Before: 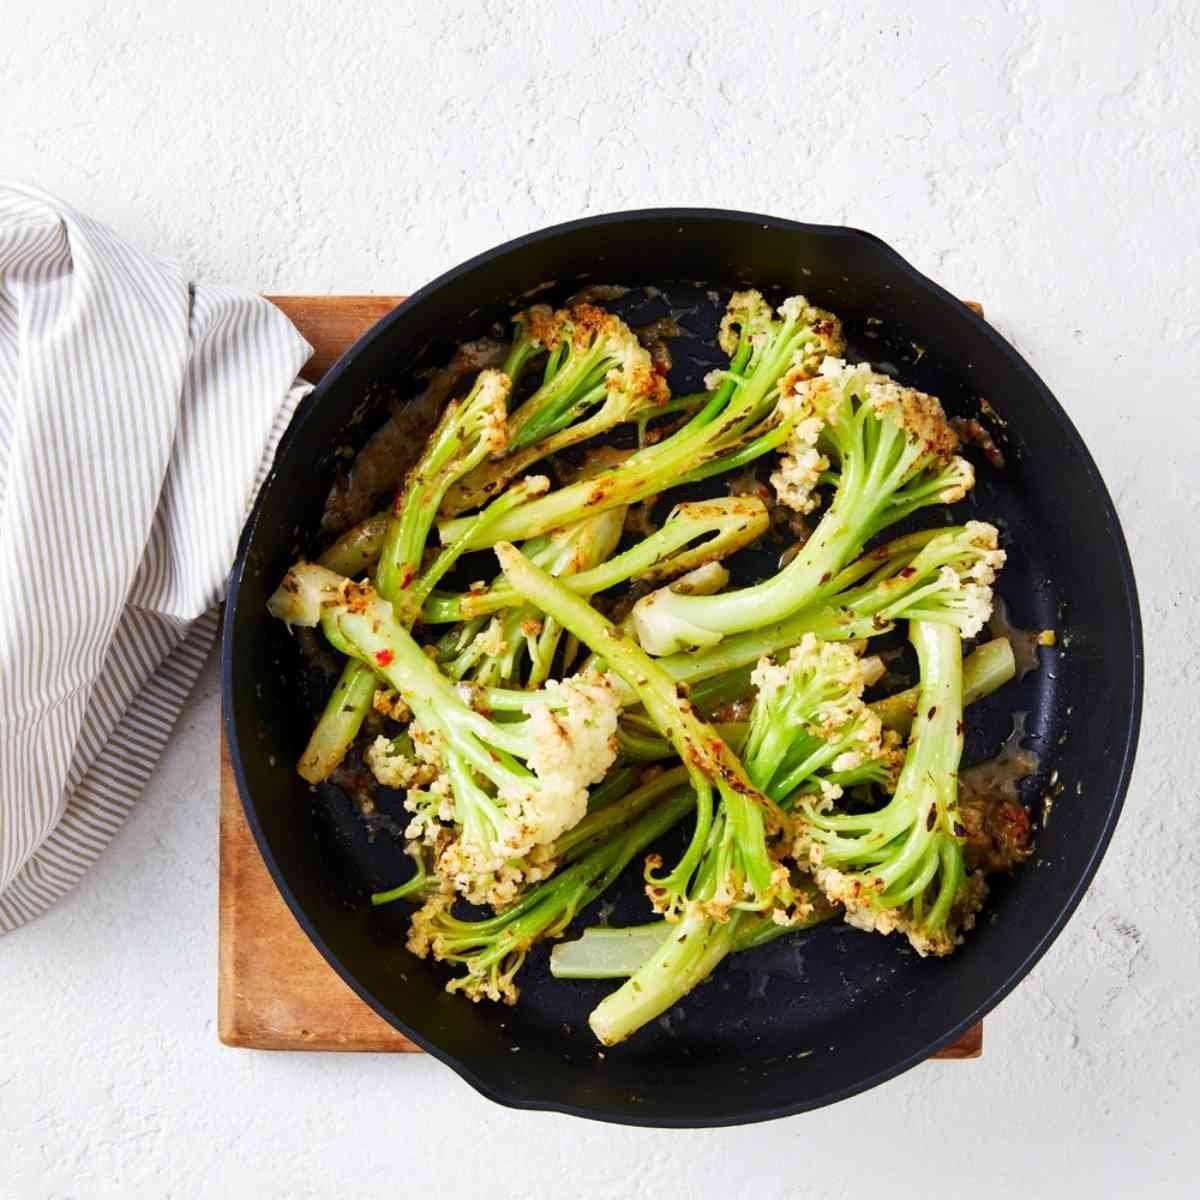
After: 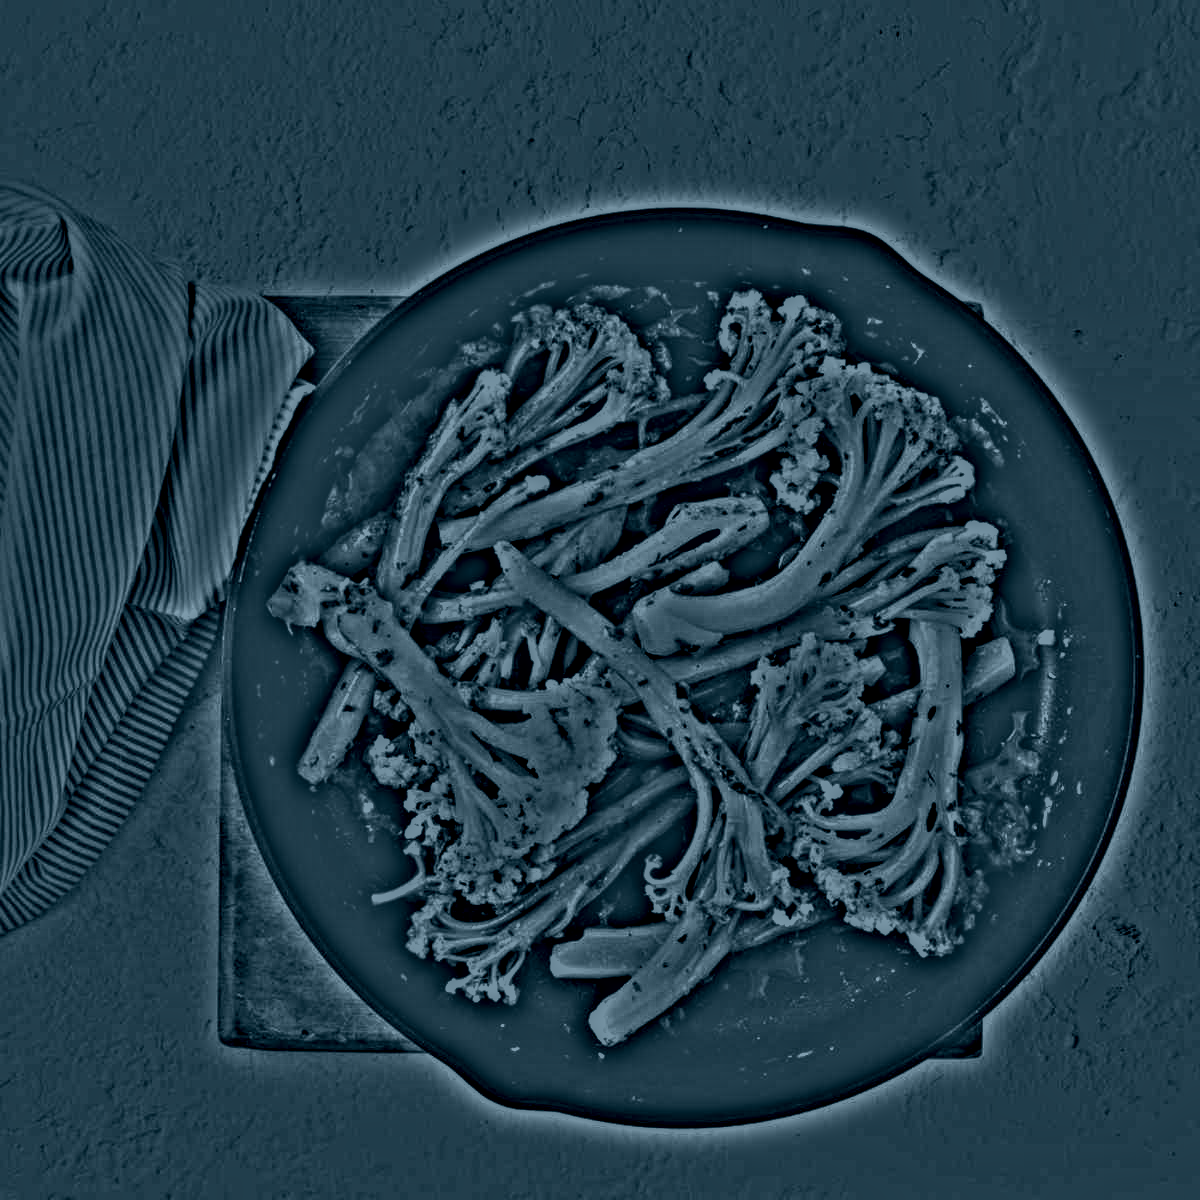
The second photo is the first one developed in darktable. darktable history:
color correction: highlights a* 5.81, highlights b* 4.84
exposure: black level correction -0.015, exposure -0.125 EV, compensate highlight preservation false
shadows and highlights: soften with gaussian
local contrast: detail 160%
colorize: hue 194.4°, saturation 29%, source mix 61.75%, lightness 3.98%, version 1
highpass: sharpness 49.79%, contrast boost 49.79%
